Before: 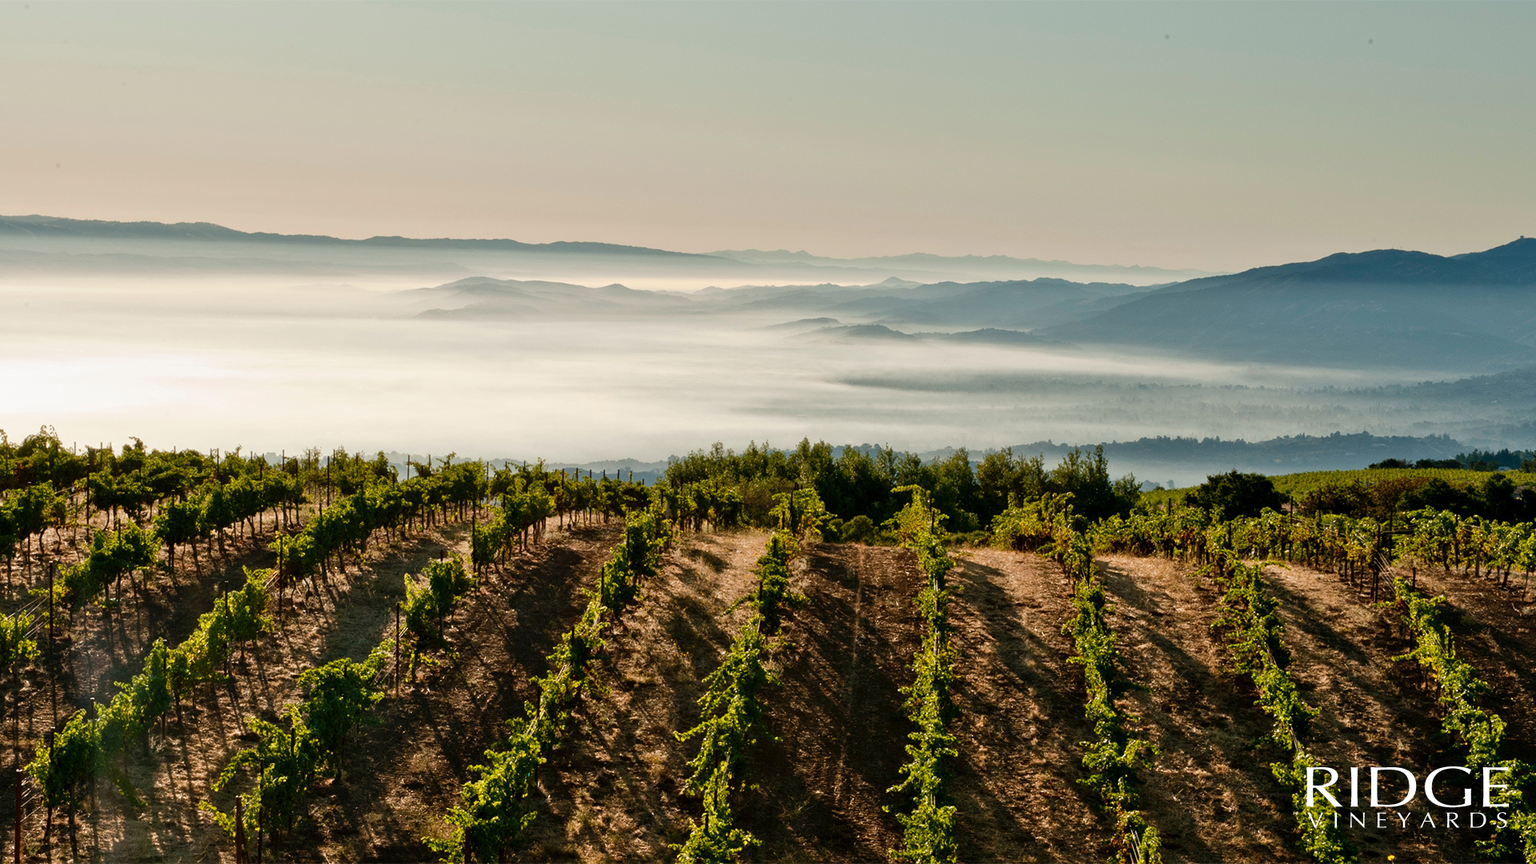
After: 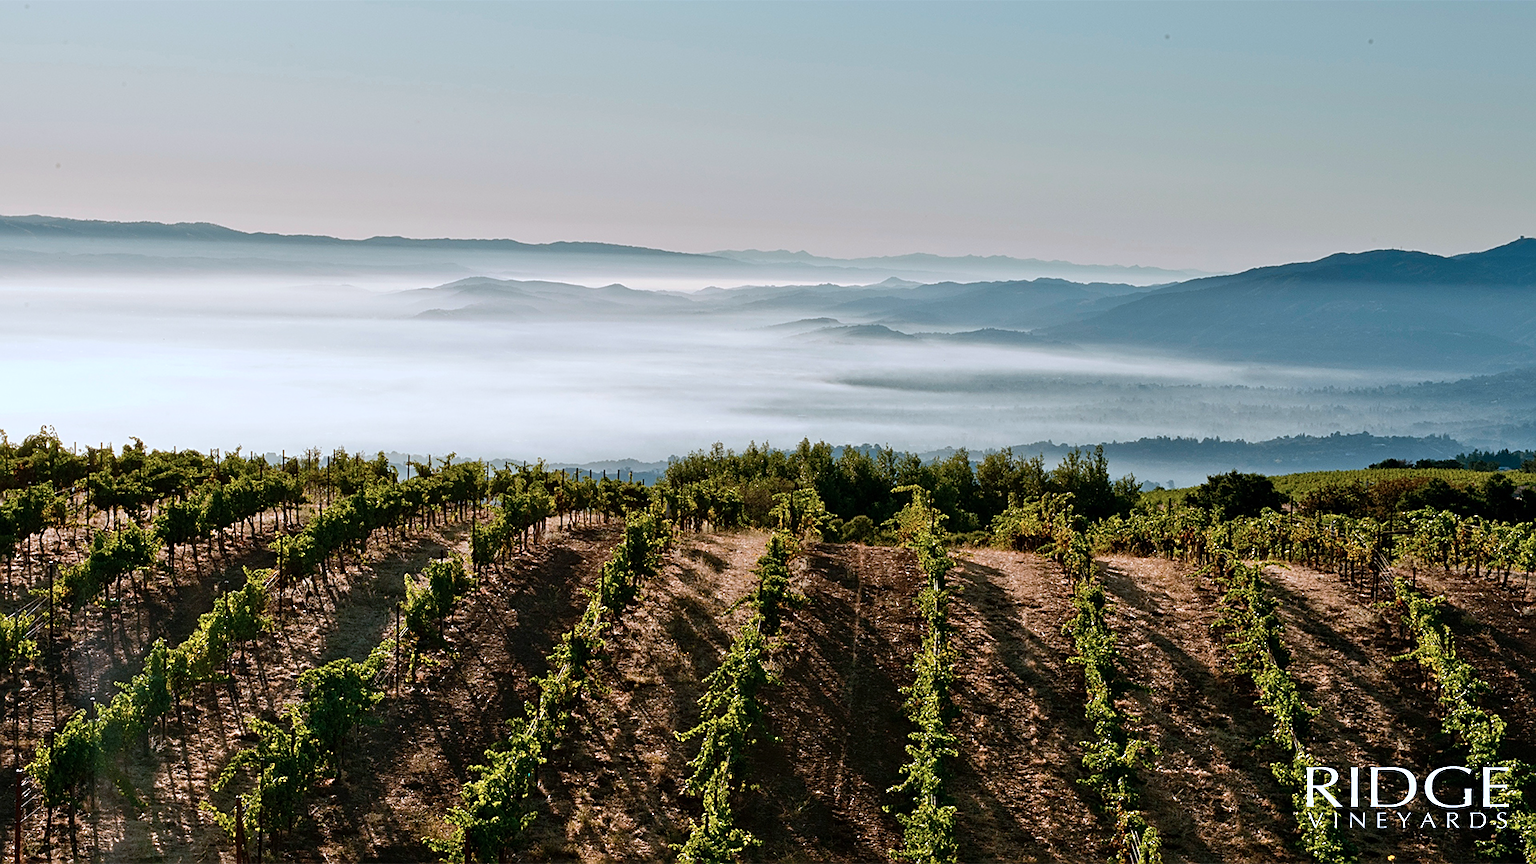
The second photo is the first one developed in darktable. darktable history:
sharpen: on, module defaults
color correction: highlights a* -2.24, highlights b* -18.1
